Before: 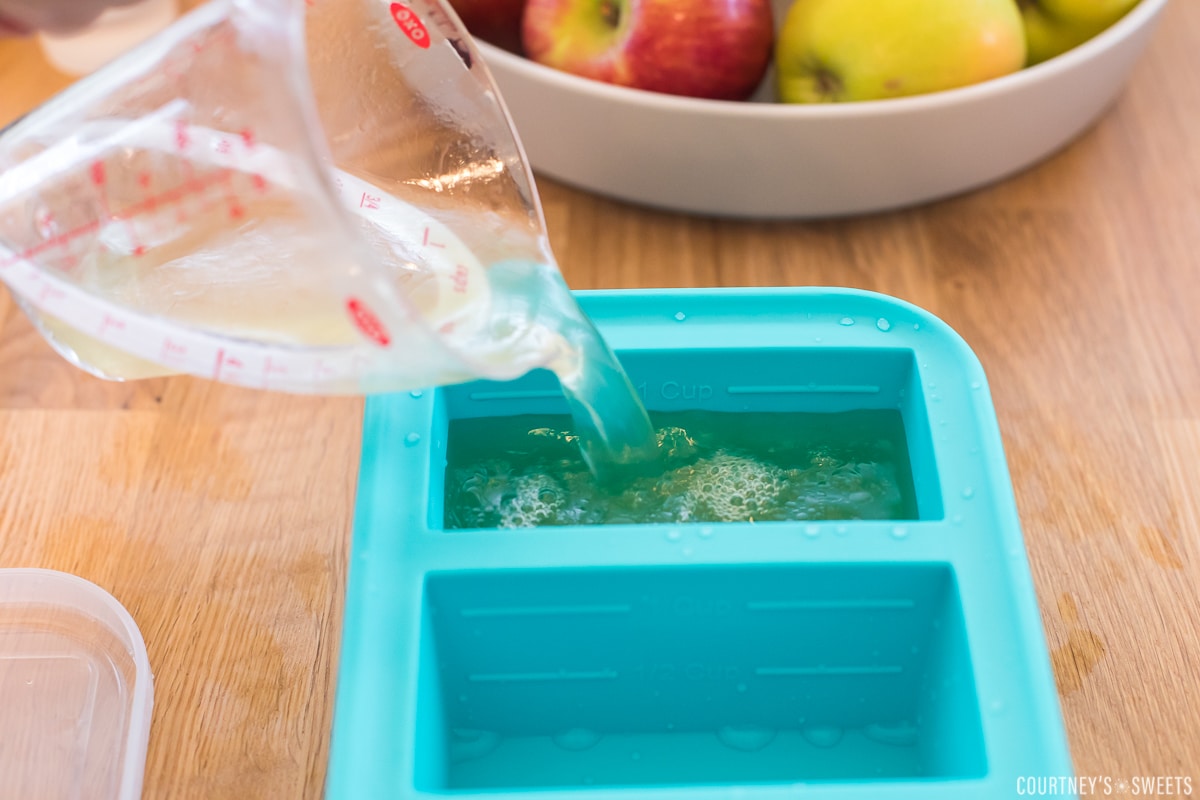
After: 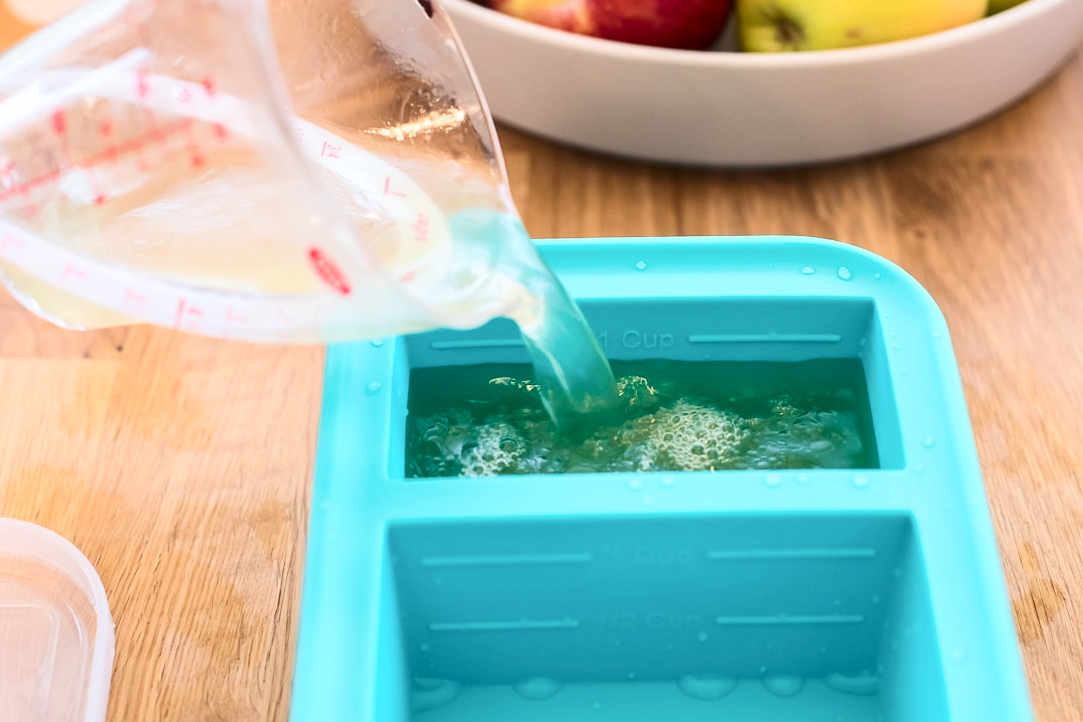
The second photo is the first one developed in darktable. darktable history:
crop: left 3.305%, top 6.436%, right 6.389%, bottom 3.258%
contrast brightness saturation: contrast 0.28
